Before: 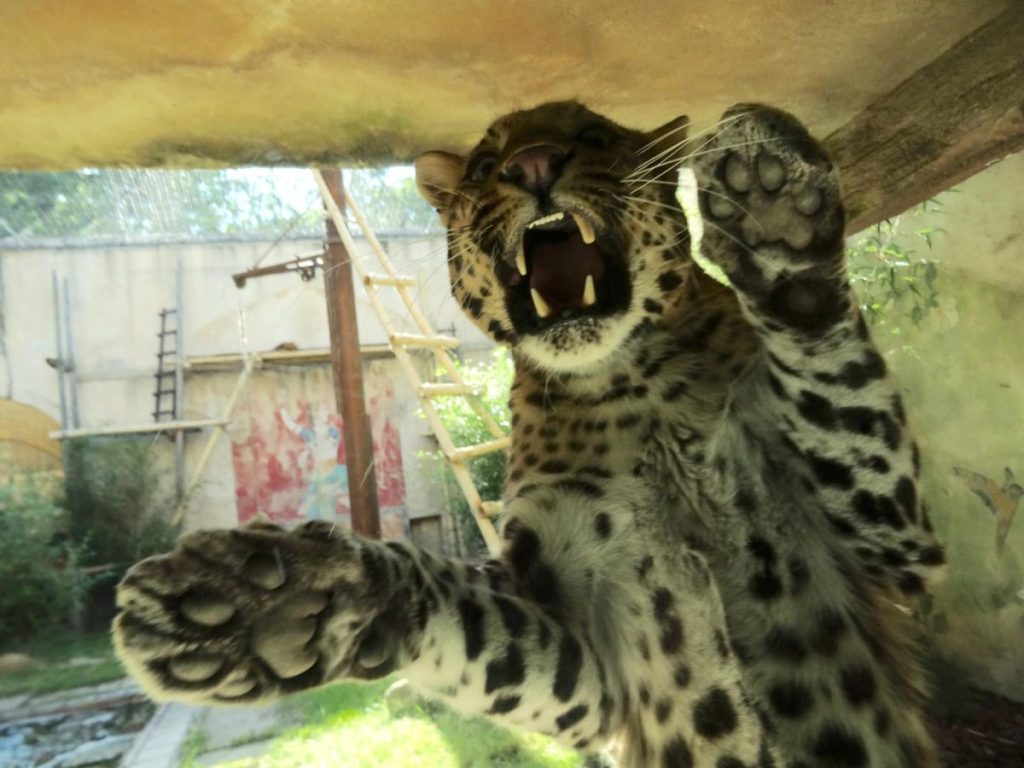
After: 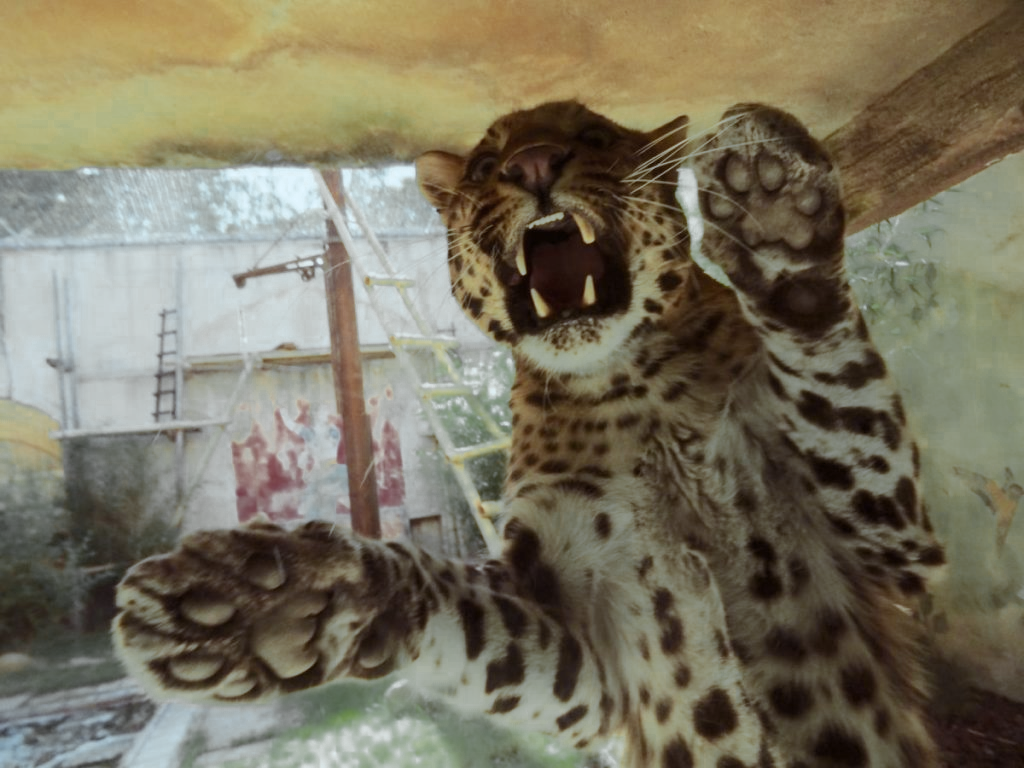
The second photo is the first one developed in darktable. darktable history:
rgb levels: mode RGB, independent channels, levels [[0, 0.474, 1], [0, 0.5, 1], [0, 0.5, 1]]
color correction: highlights a* -11.71, highlights b* -15.58
color zones: curves: ch0 [(0.035, 0.242) (0.25, 0.5) (0.384, 0.214) (0.488, 0.255) (0.75, 0.5)]; ch1 [(0.063, 0.379) (0.25, 0.5) (0.354, 0.201) (0.489, 0.085) (0.729, 0.271)]; ch2 [(0.25, 0.5) (0.38, 0.517) (0.442, 0.51) (0.735, 0.456)]
